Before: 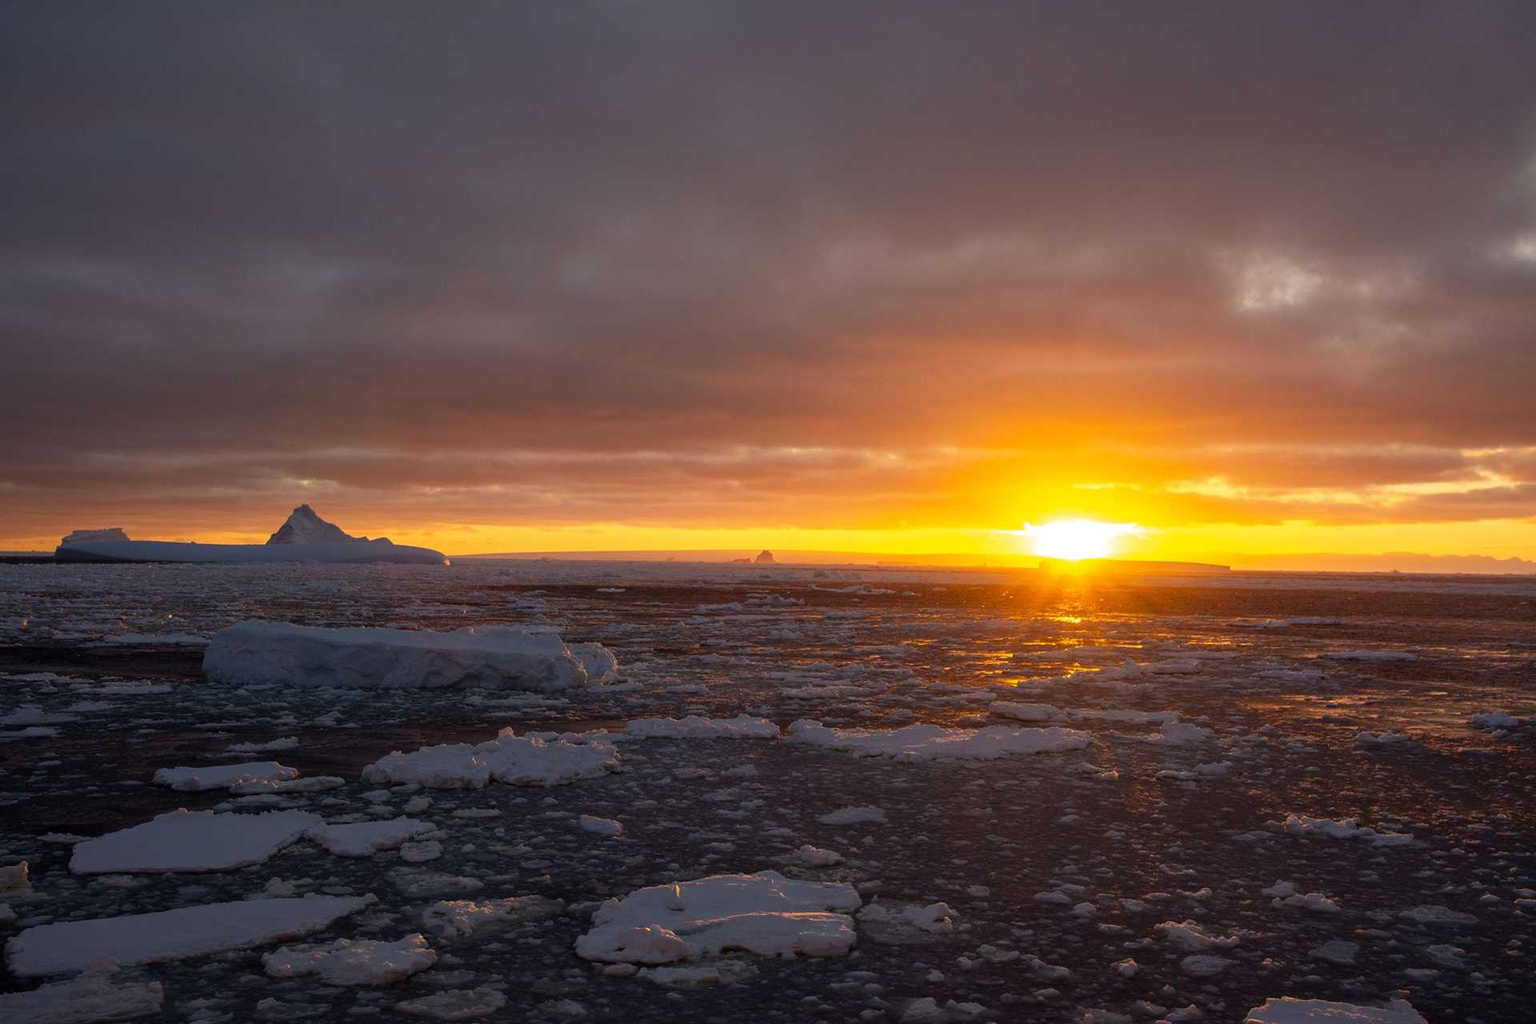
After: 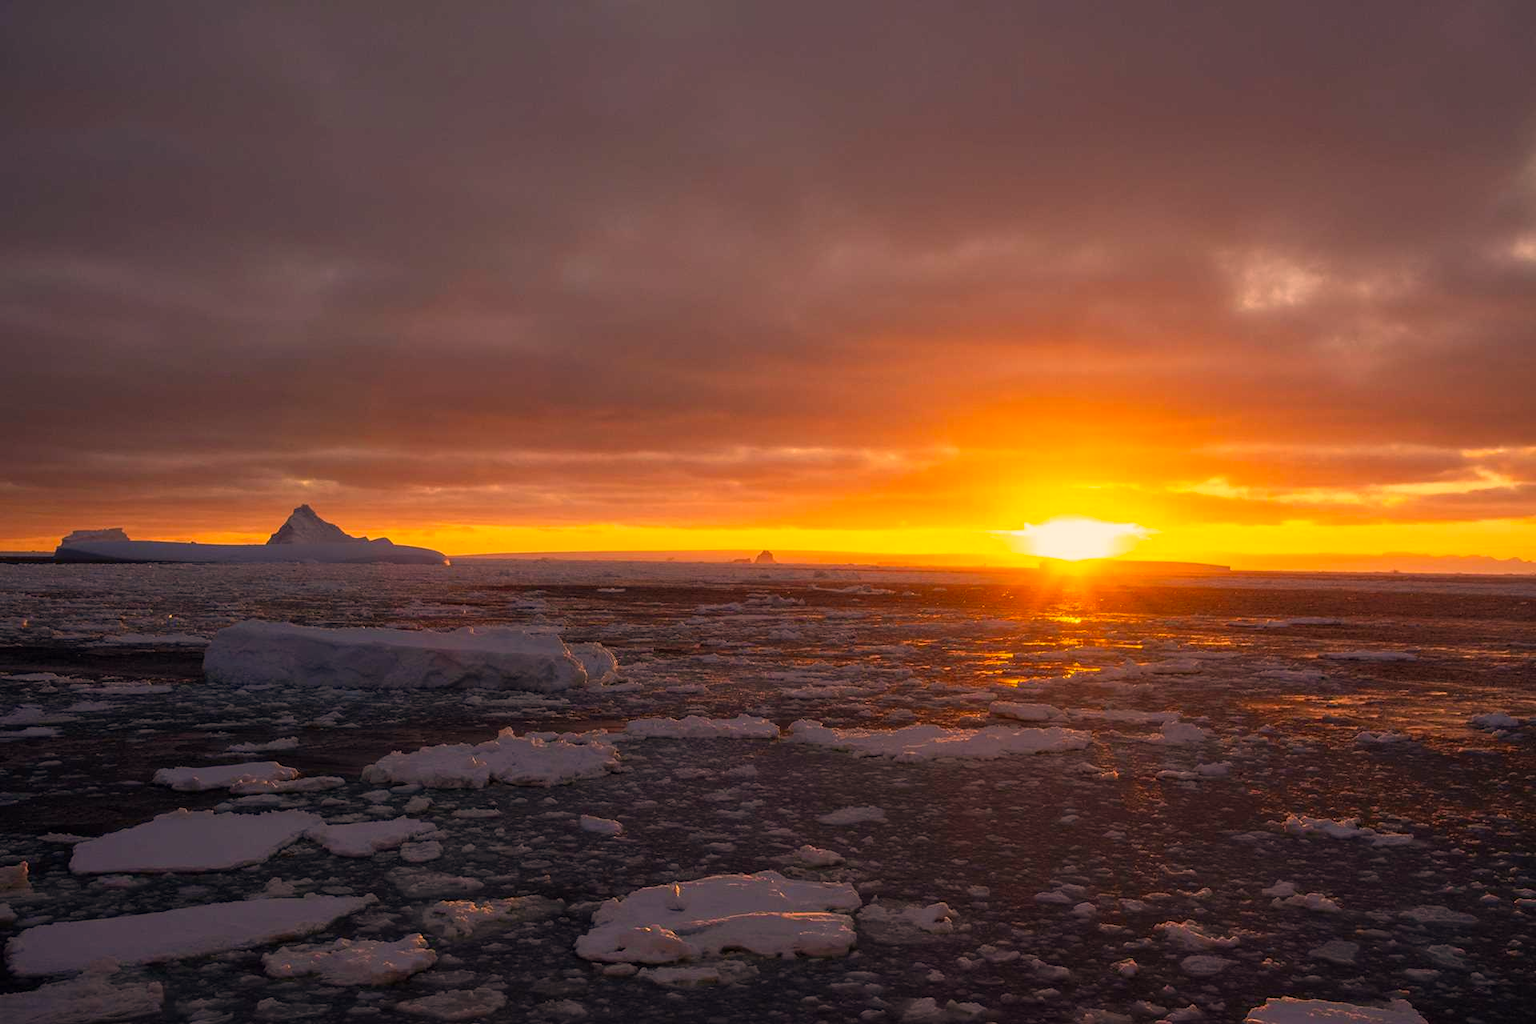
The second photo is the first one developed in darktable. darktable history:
color correction: highlights a* 21.88, highlights b* 22.25
